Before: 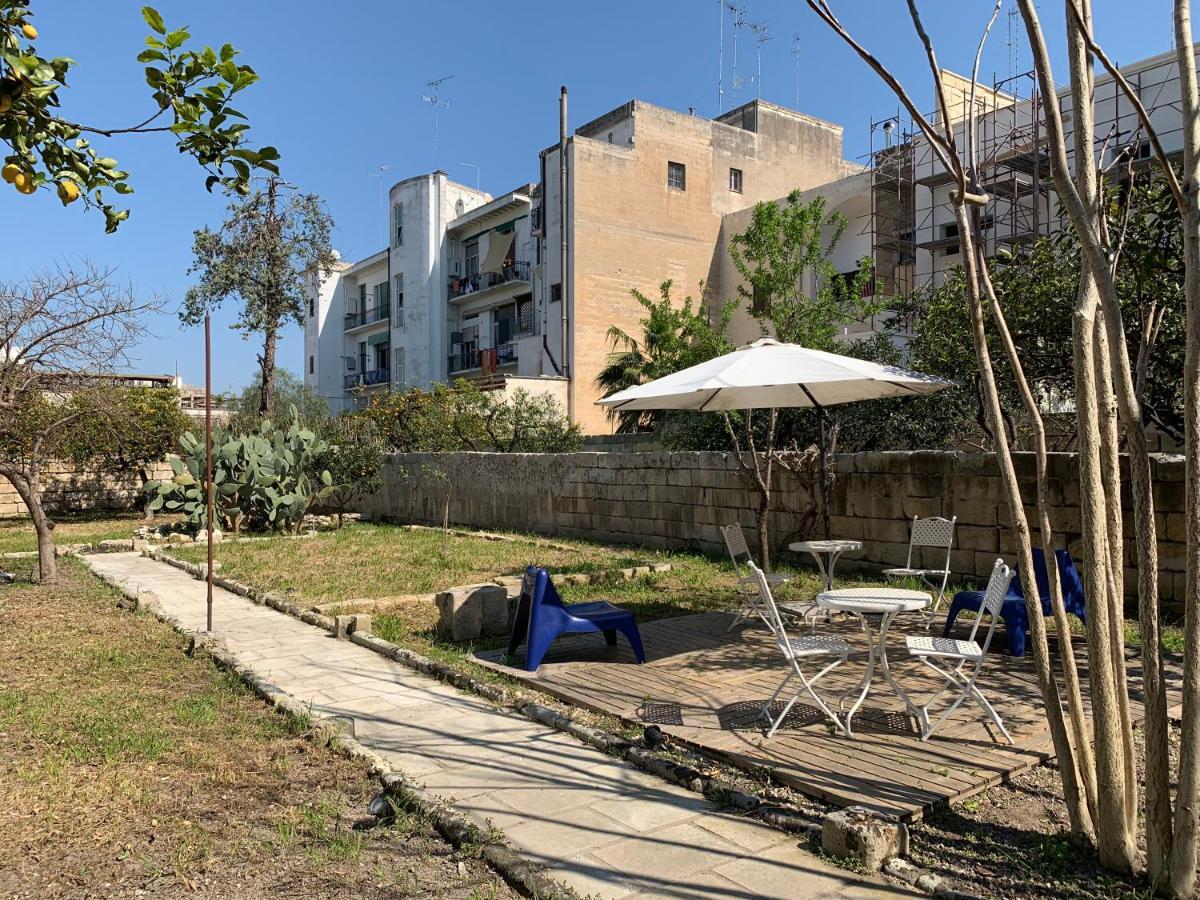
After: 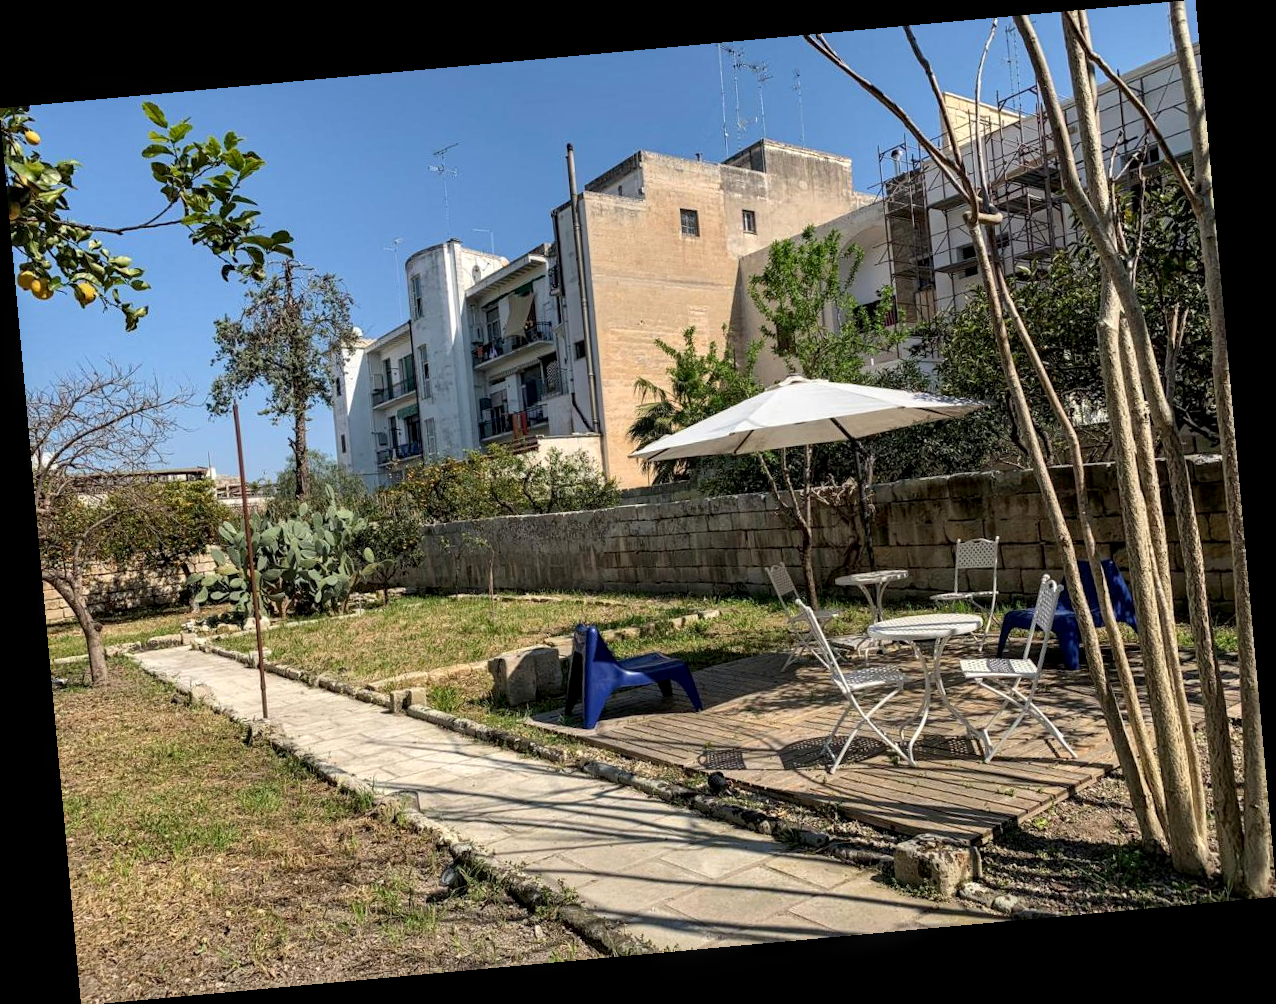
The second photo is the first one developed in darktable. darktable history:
local contrast: detail 130%
rotate and perspective: rotation -5.2°, automatic cropping off
exposure: black level correction 0.001, compensate highlight preservation false
